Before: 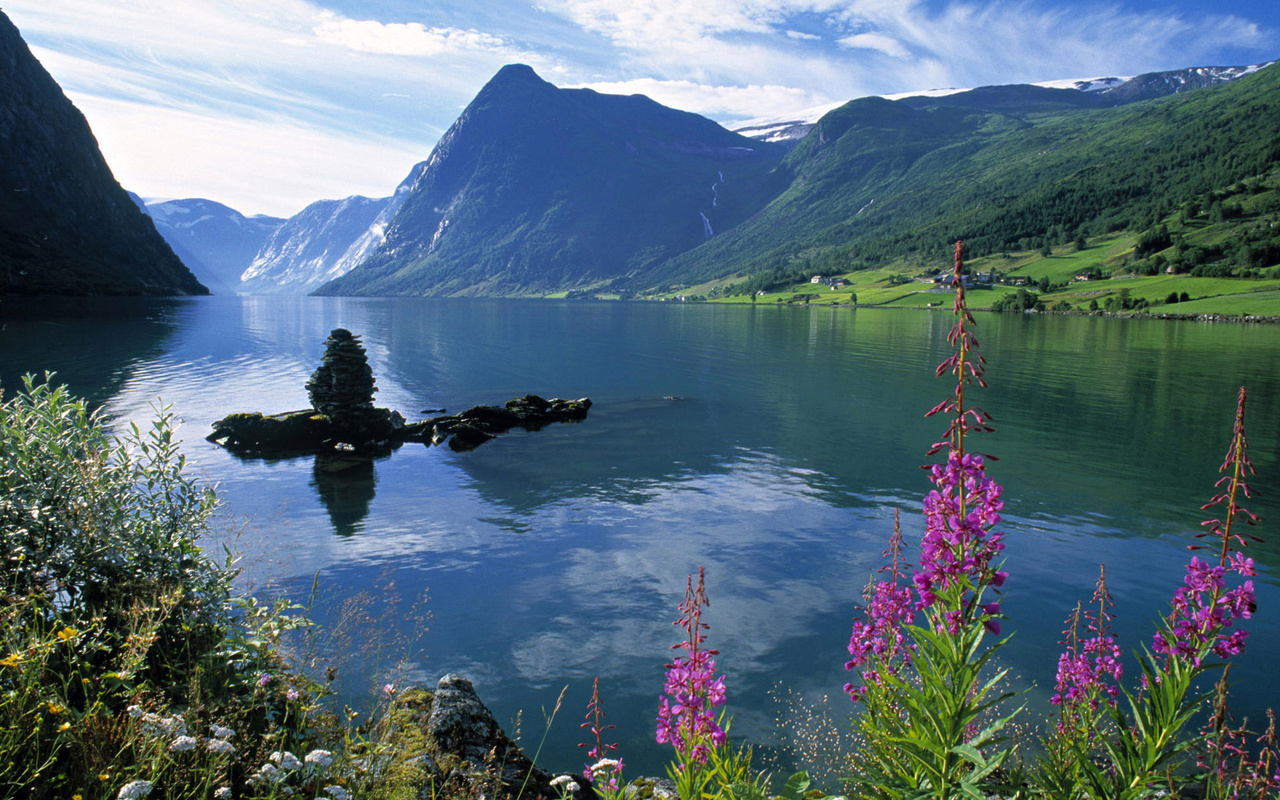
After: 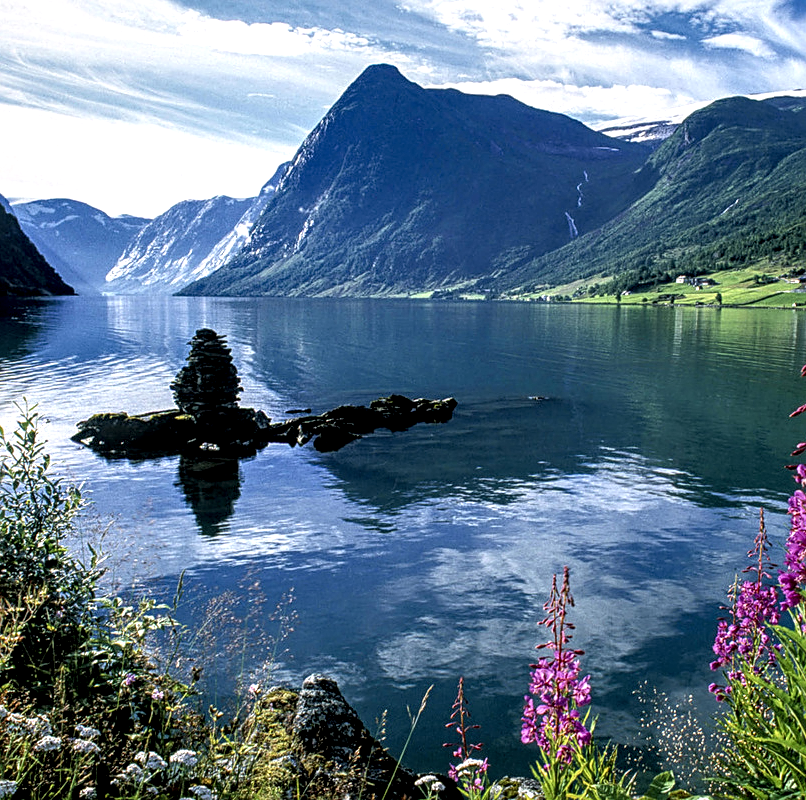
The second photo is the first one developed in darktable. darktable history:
crop: left 10.623%, right 26.339%
local contrast: detail 202%
sharpen: on, module defaults
